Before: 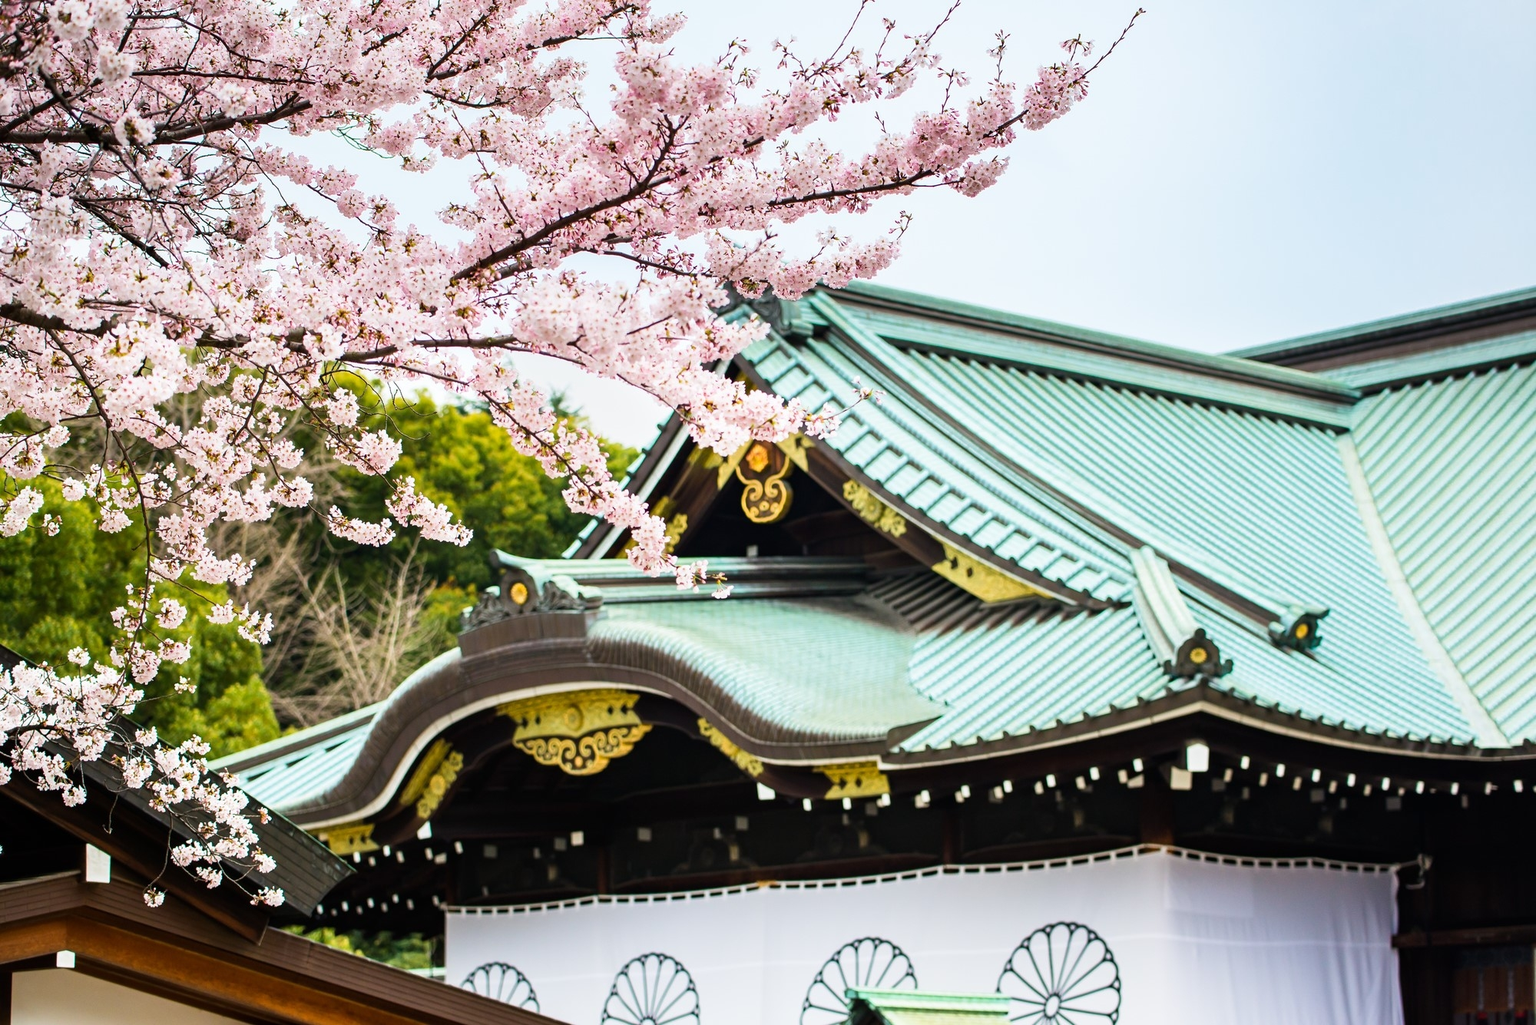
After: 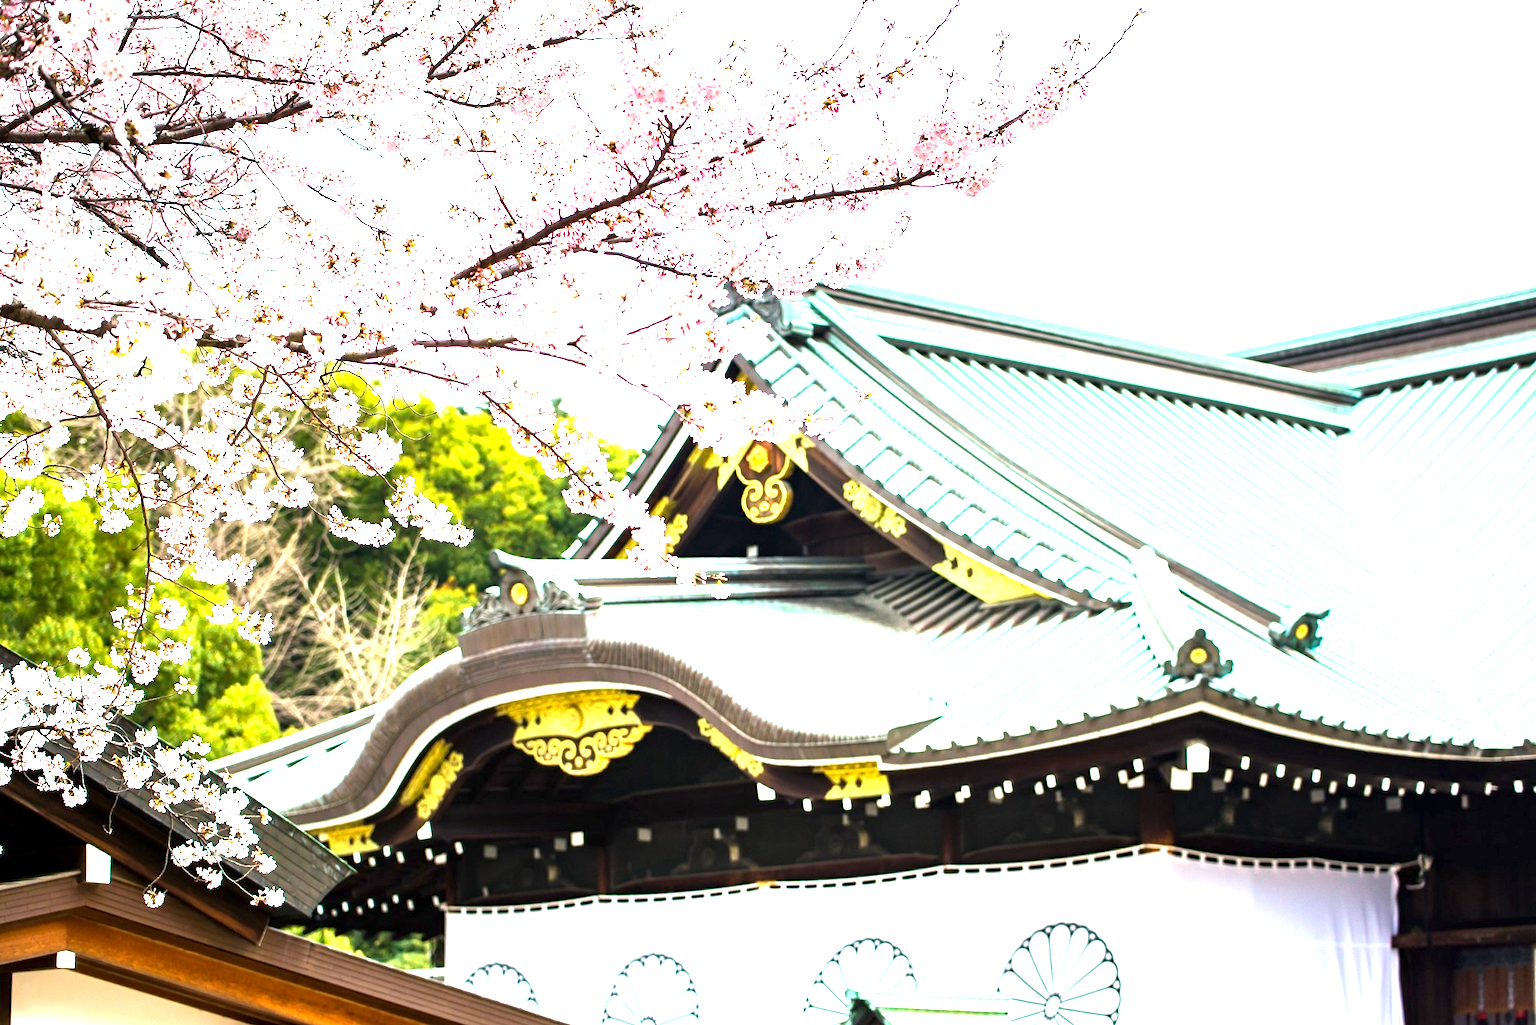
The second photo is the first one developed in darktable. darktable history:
white balance: emerald 1
exposure: black level correction 0.001, exposure 1.719 EV, compensate exposure bias true, compensate highlight preservation false
